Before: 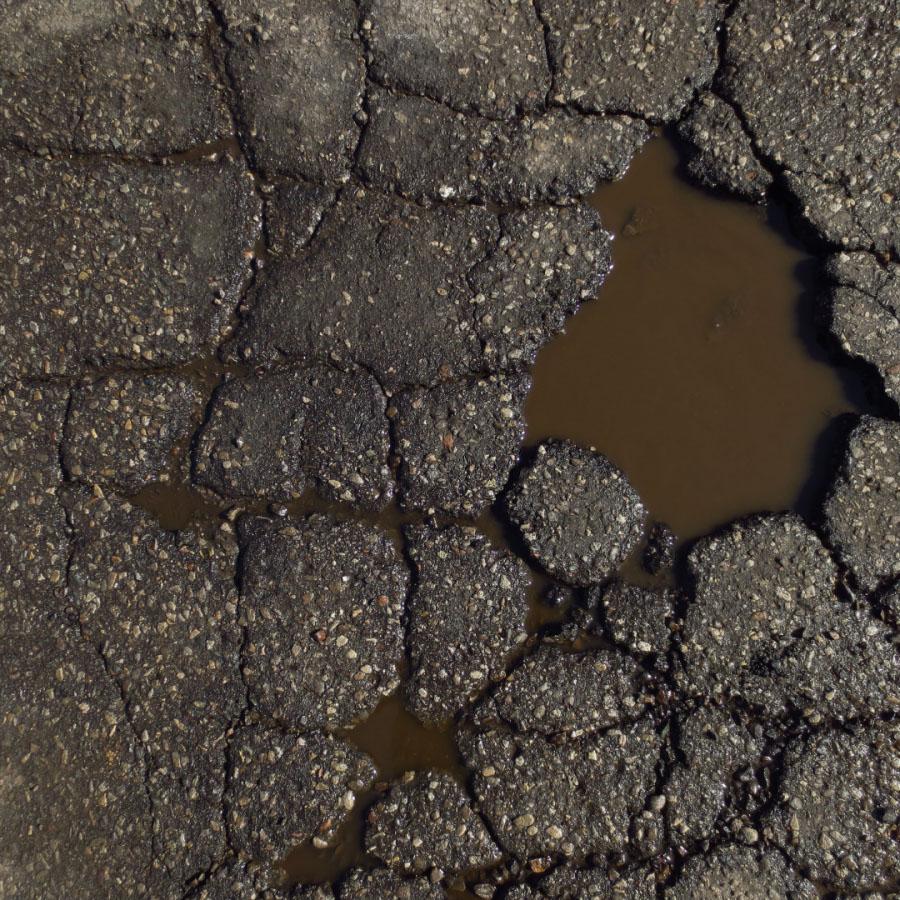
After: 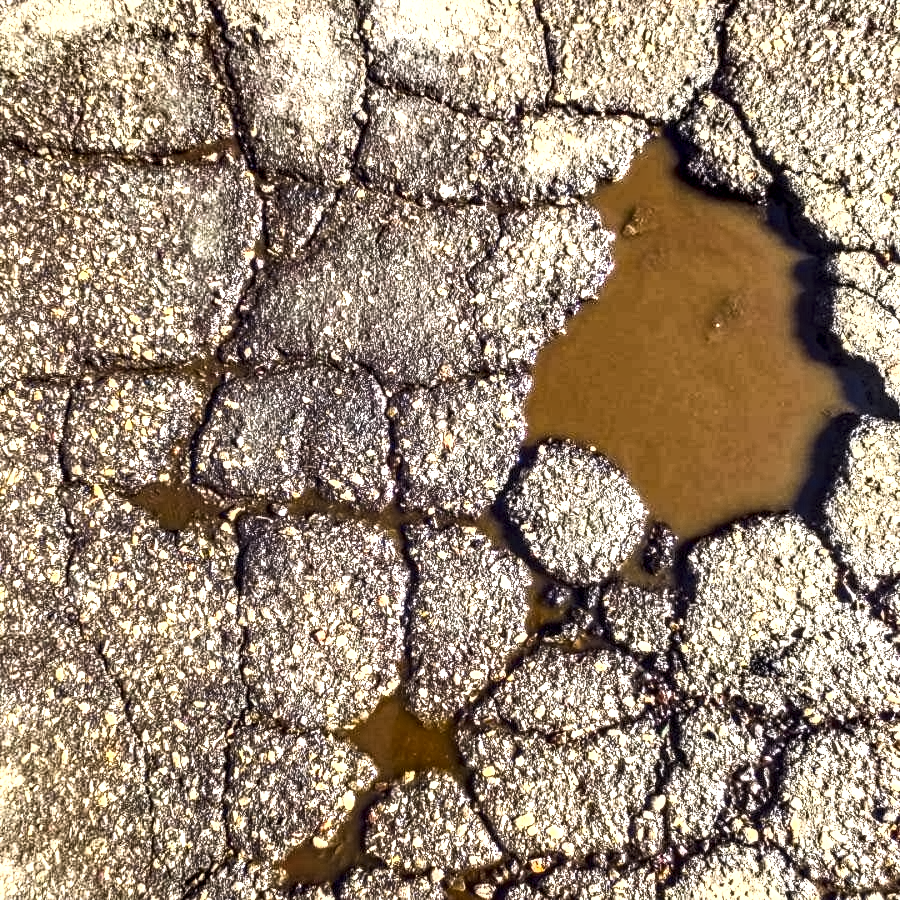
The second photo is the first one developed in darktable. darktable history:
contrast equalizer: y [[0.5 ×6], [0.5 ×6], [0.5 ×6], [0 ×6], [0, 0.039, 0.251, 0.29, 0.293, 0.292]]
exposure: black level correction 0, exposure 1.098 EV, compensate exposure bias true, compensate highlight preservation false
contrast brightness saturation: contrast 0.995, brightness 0.98, saturation 0.993
tone curve: curves: ch0 [(0, 0) (0.251, 0.254) (0.689, 0.733) (1, 1)], color space Lab, independent channels, preserve colors none
local contrast: highlights 22%, detail 195%
